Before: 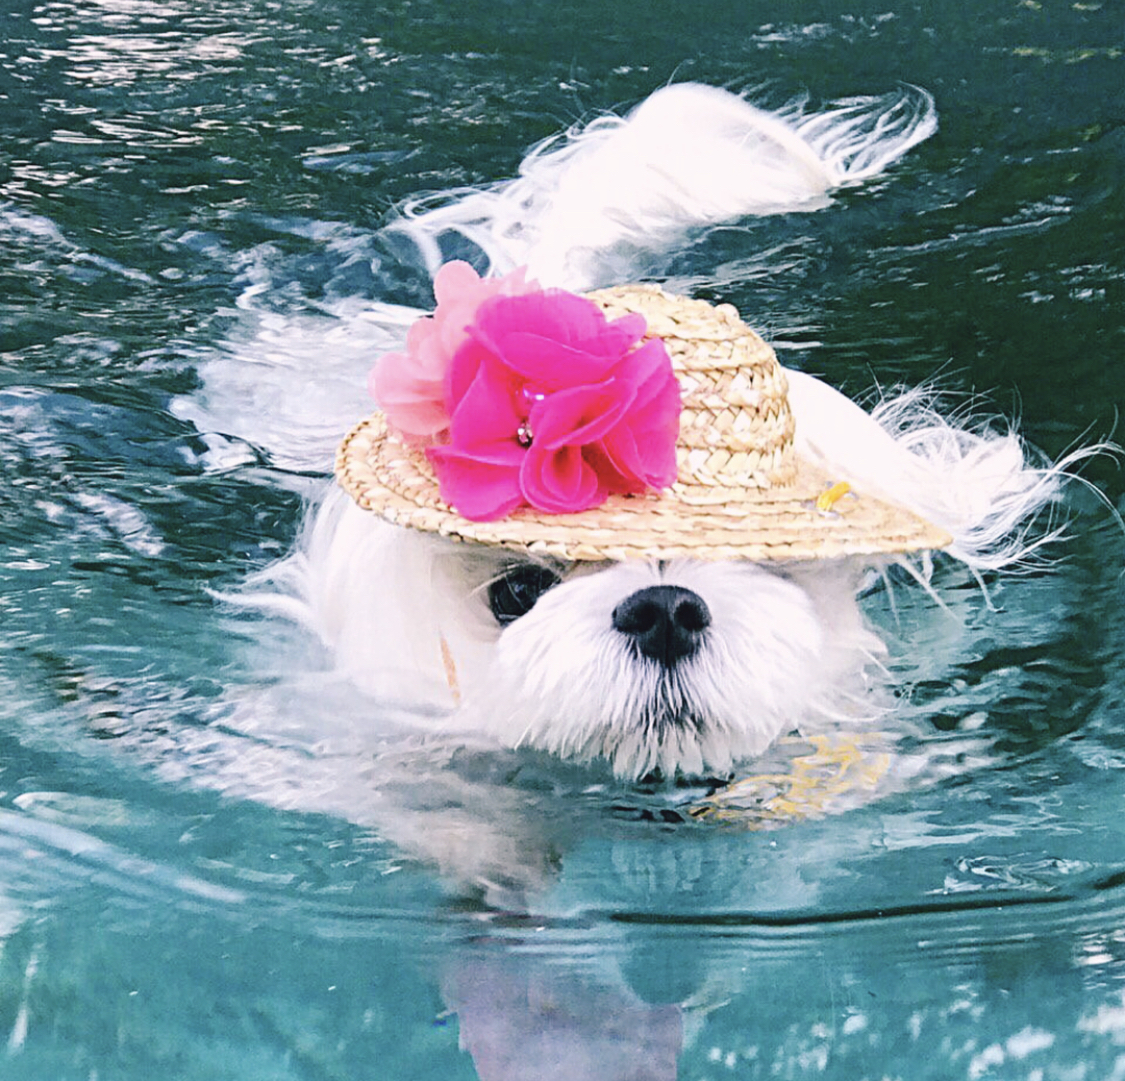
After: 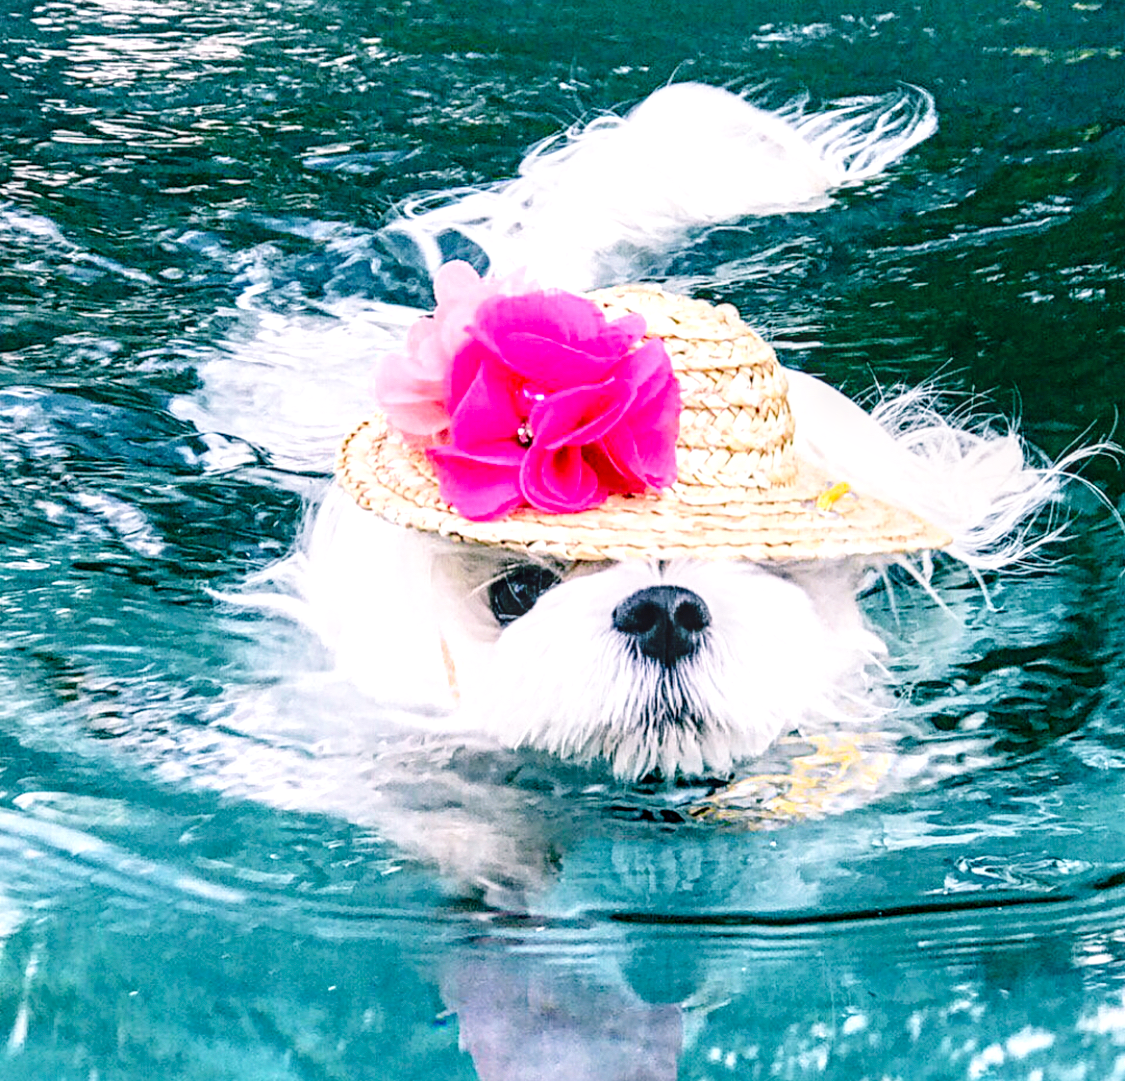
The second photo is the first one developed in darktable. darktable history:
contrast brightness saturation: contrast 0.035, saturation 0.154
tone curve: curves: ch0 [(0, 0.021) (0.049, 0.044) (0.152, 0.14) (0.328, 0.377) (0.473, 0.543) (0.641, 0.705) (0.85, 0.894) (1, 0.969)]; ch1 [(0, 0) (0.302, 0.331) (0.433, 0.432) (0.472, 0.47) (0.502, 0.503) (0.527, 0.516) (0.564, 0.573) (0.614, 0.626) (0.677, 0.701) (0.859, 0.885) (1, 1)]; ch2 [(0, 0) (0.33, 0.301) (0.447, 0.44) (0.487, 0.496) (0.502, 0.516) (0.535, 0.563) (0.565, 0.597) (0.608, 0.641) (1, 1)], preserve colors none
local contrast: detail 161%
